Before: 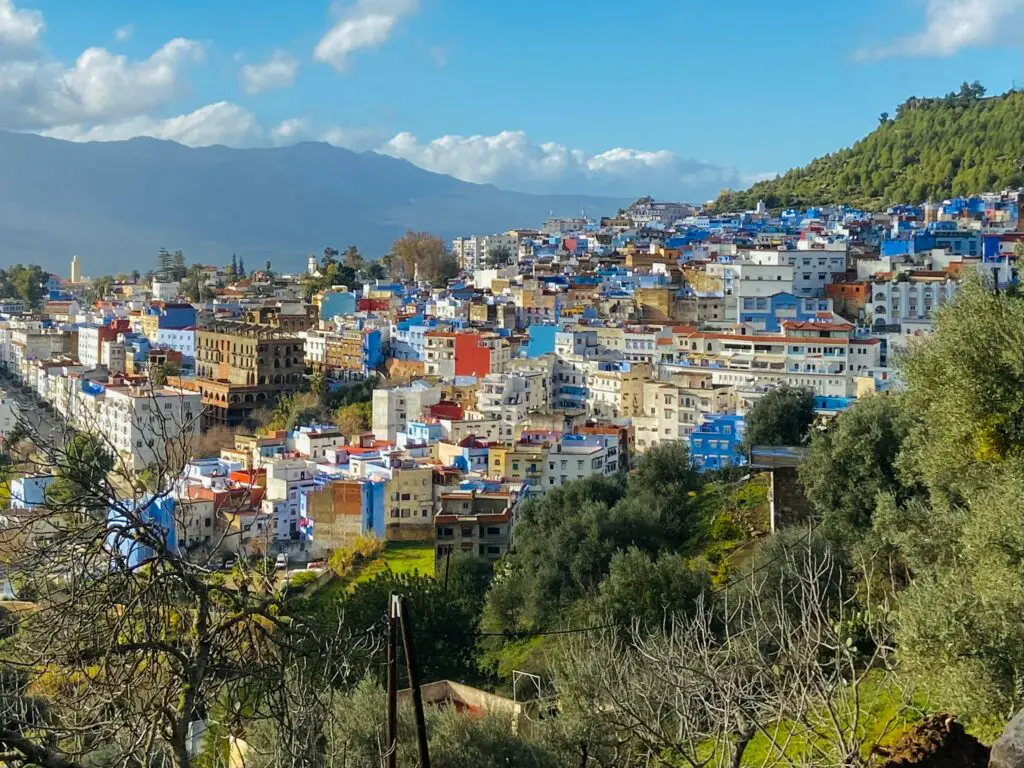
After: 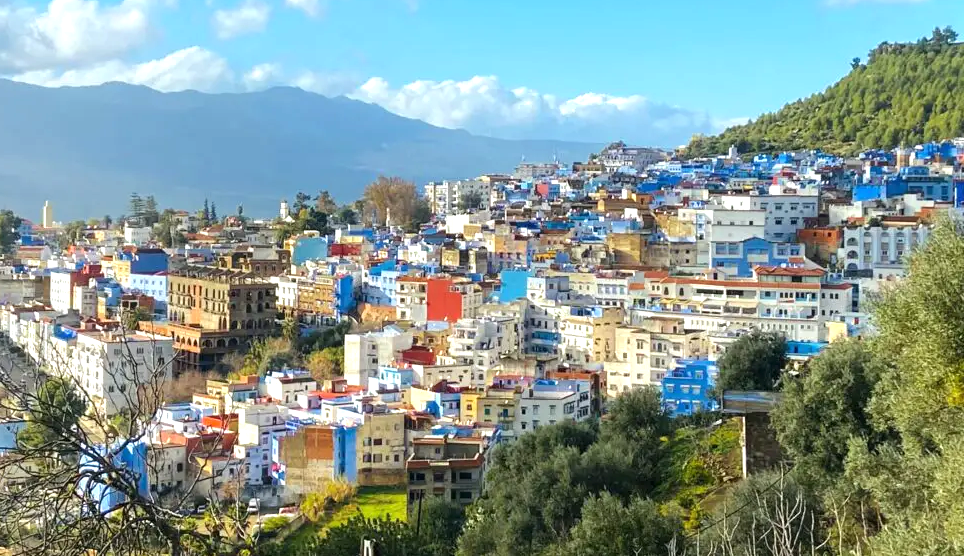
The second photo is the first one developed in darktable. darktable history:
crop: left 2.749%, top 7.229%, right 3.066%, bottom 20.359%
exposure: exposure 0.648 EV, compensate highlight preservation false
